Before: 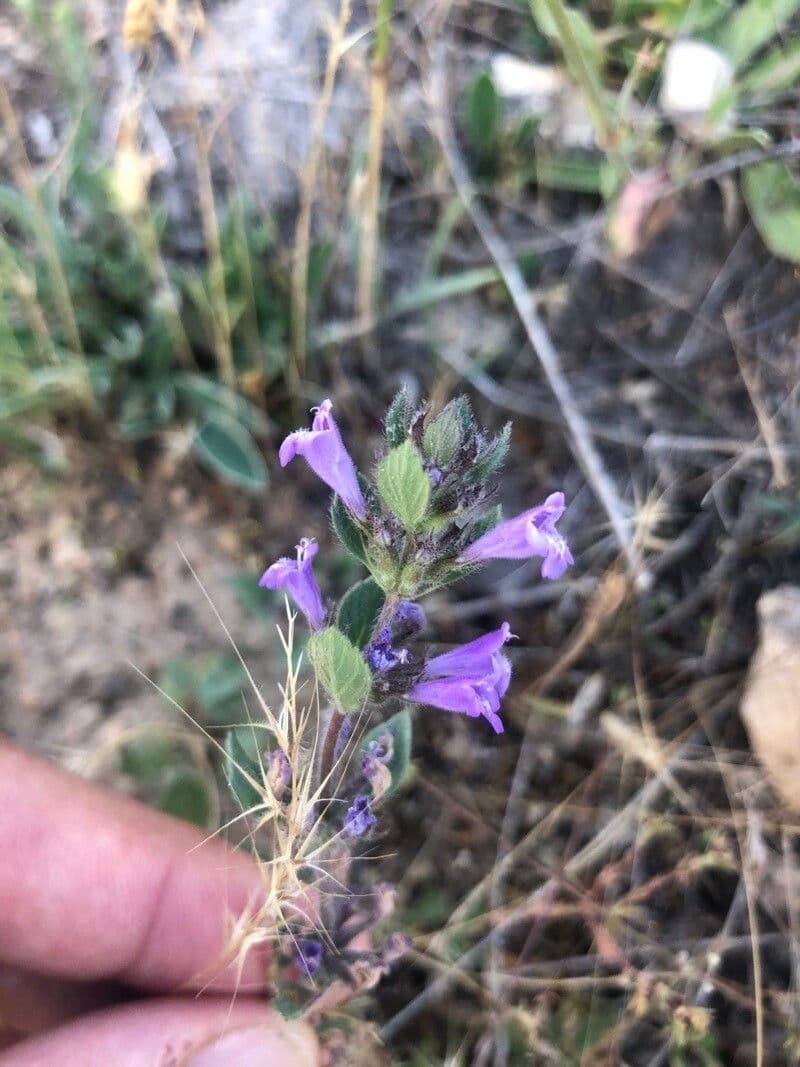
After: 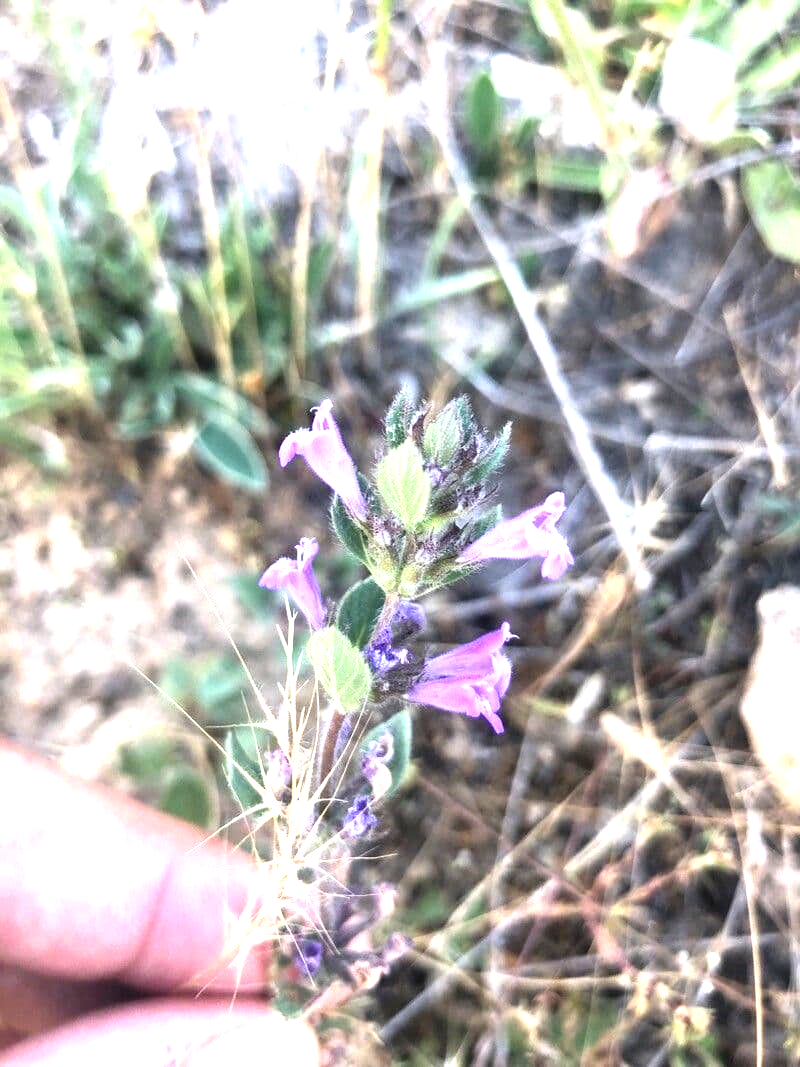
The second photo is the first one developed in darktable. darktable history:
exposure: black level correction 0, exposure 1.381 EV, compensate highlight preservation false
